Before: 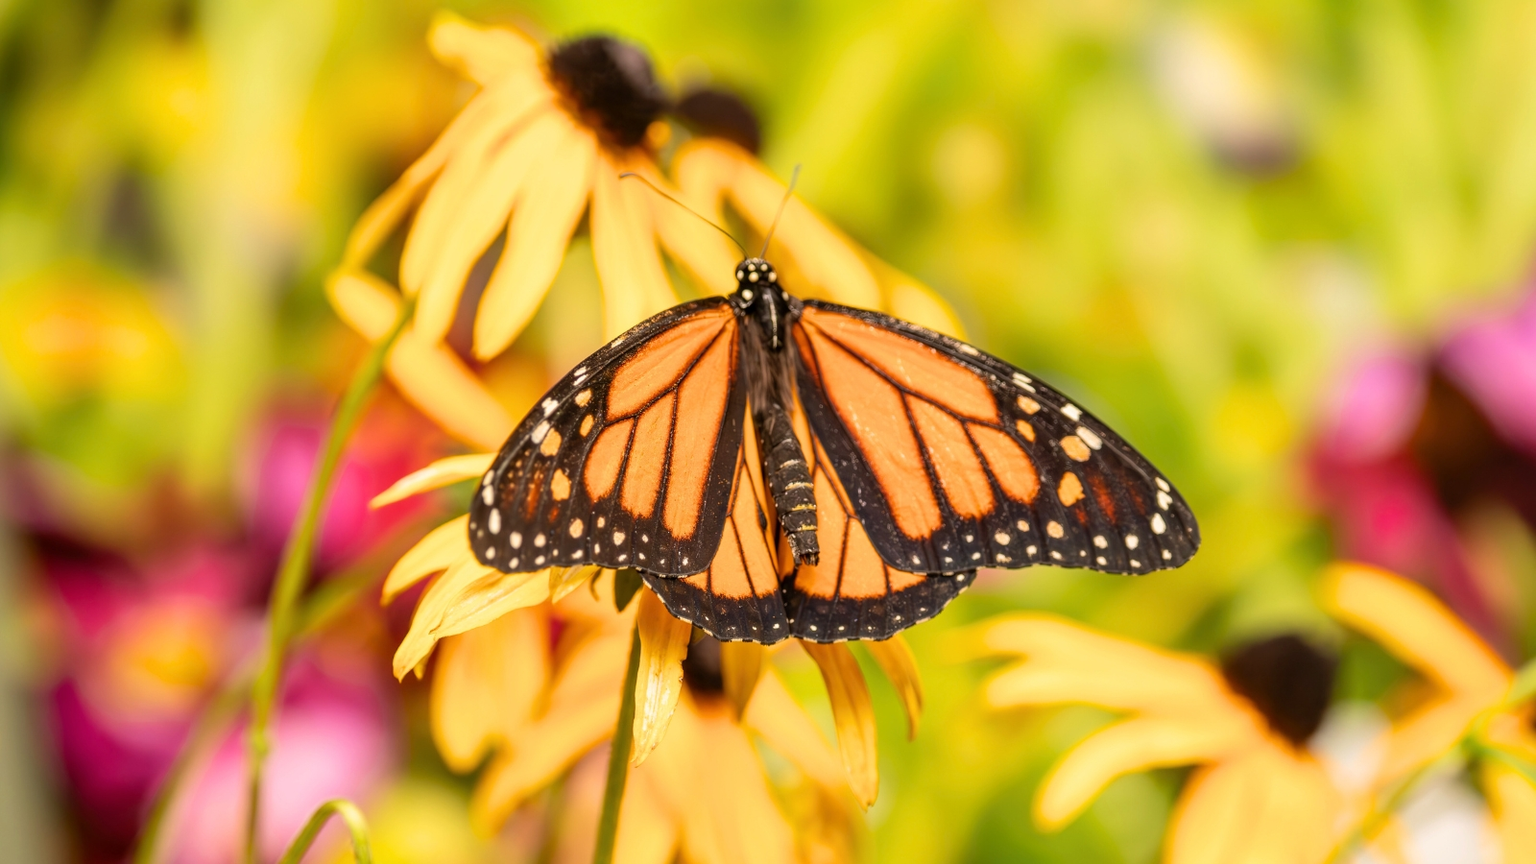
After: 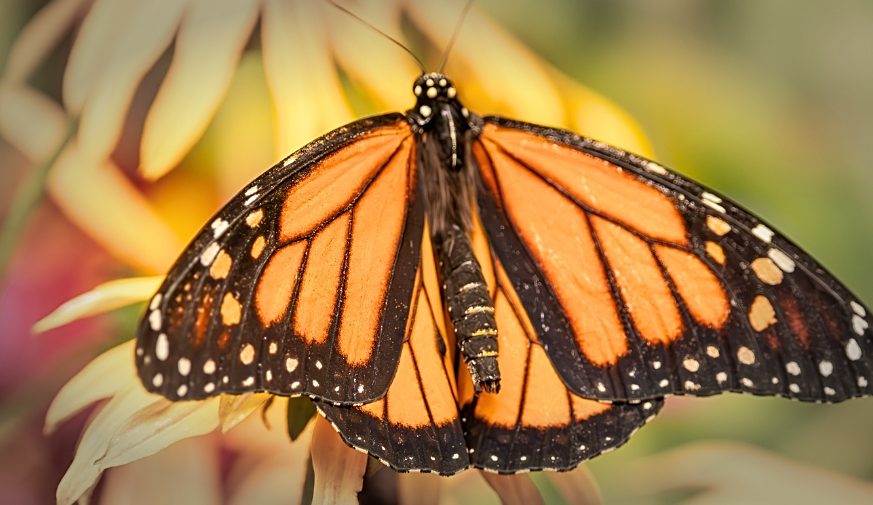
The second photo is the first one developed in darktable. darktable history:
sharpen: on, module defaults
crop and rotate: left 22.119%, top 21.866%, right 23.27%, bottom 22.008%
vignetting: fall-off start 66.47%, fall-off radius 39.66%, automatic ratio true, width/height ratio 0.673
